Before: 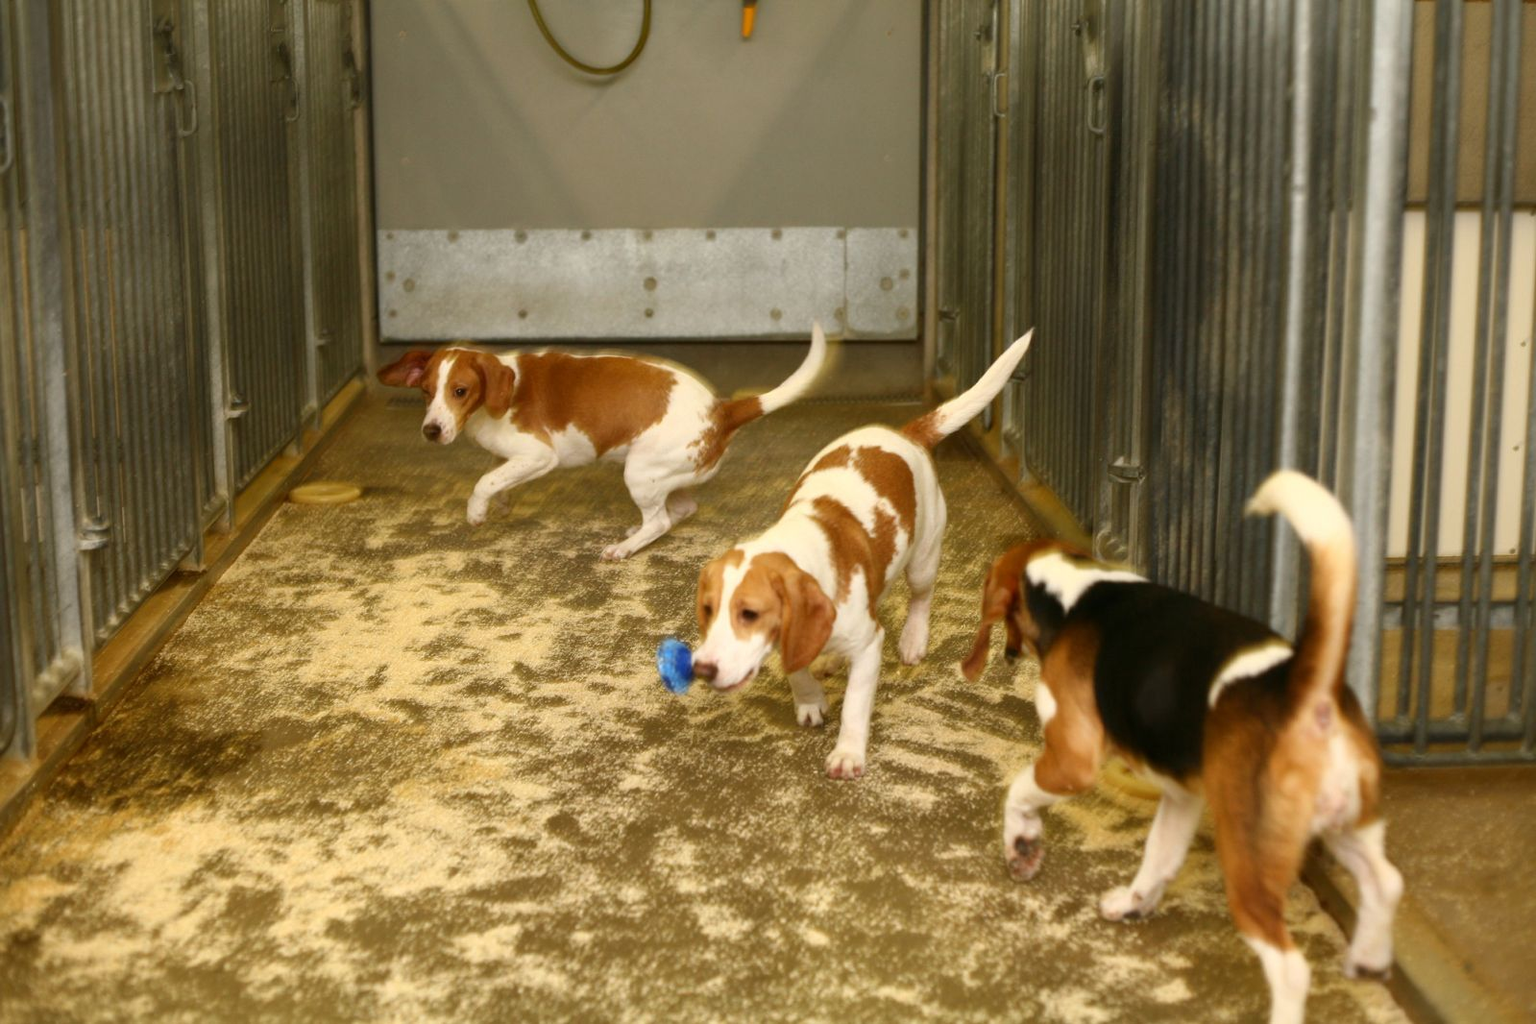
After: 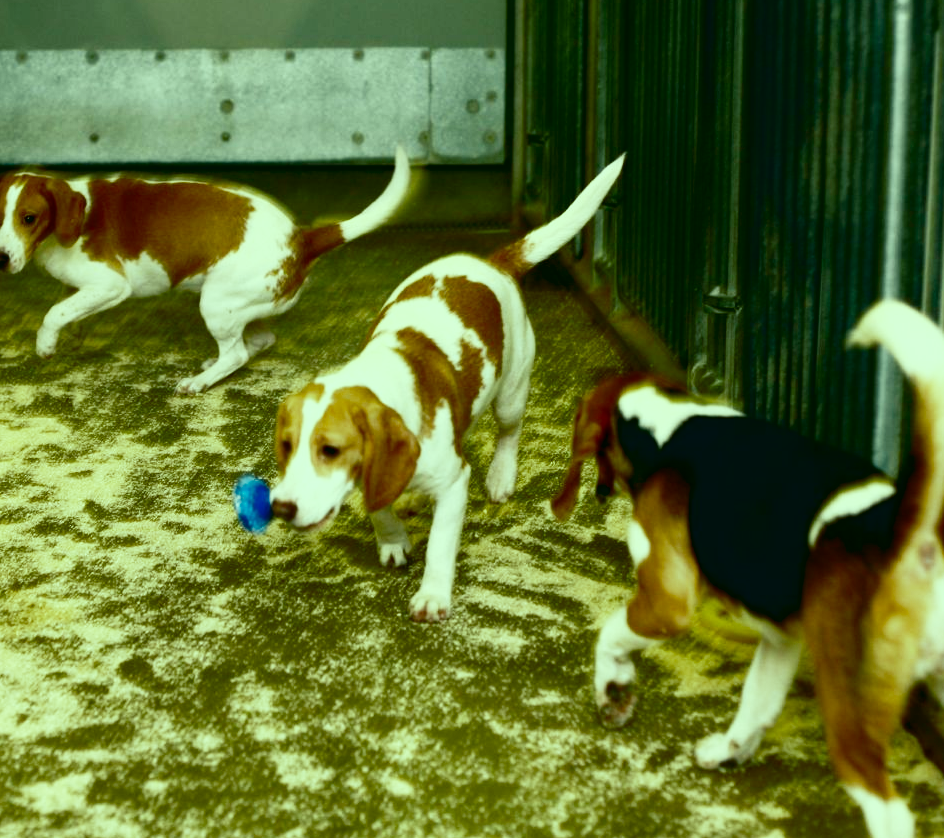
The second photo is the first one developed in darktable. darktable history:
base curve: curves: ch0 [(0, 0) (0.028, 0.03) (0.121, 0.232) (0.46, 0.748) (0.859, 0.968) (1, 1)], preserve colors none
crop and rotate: left 28.256%, top 17.734%, right 12.656%, bottom 3.573%
color correction: highlights a* -20.08, highlights b* 9.8, shadows a* -20.4, shadows b* -10.76
vibrance: on, module defaults
contrast brightness saturation: brightness -0.52
